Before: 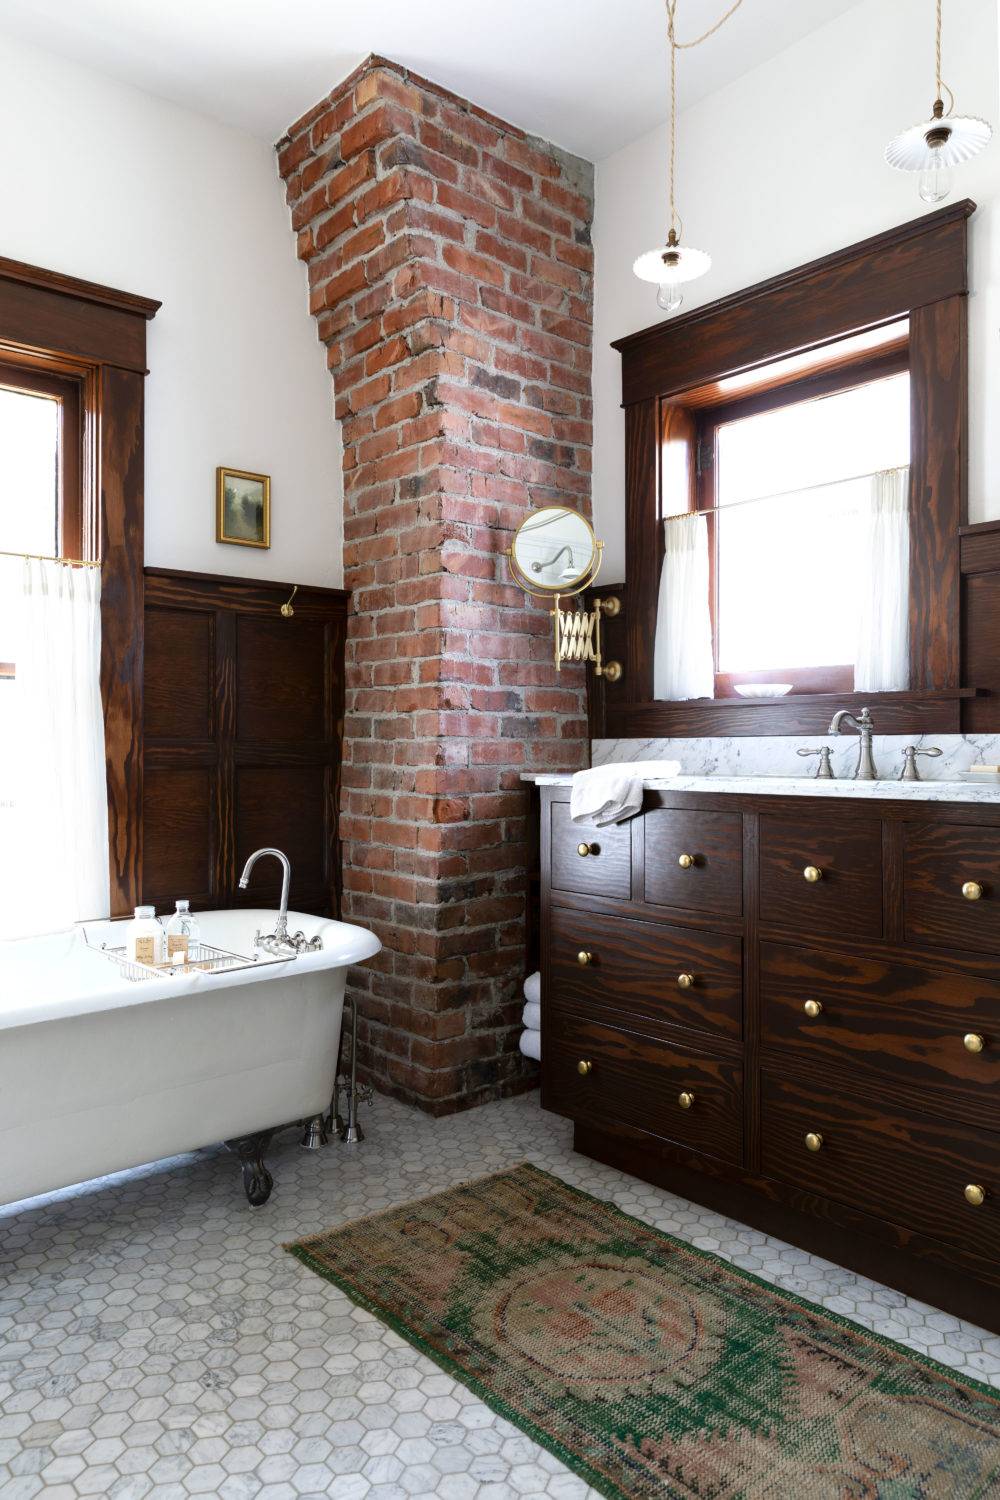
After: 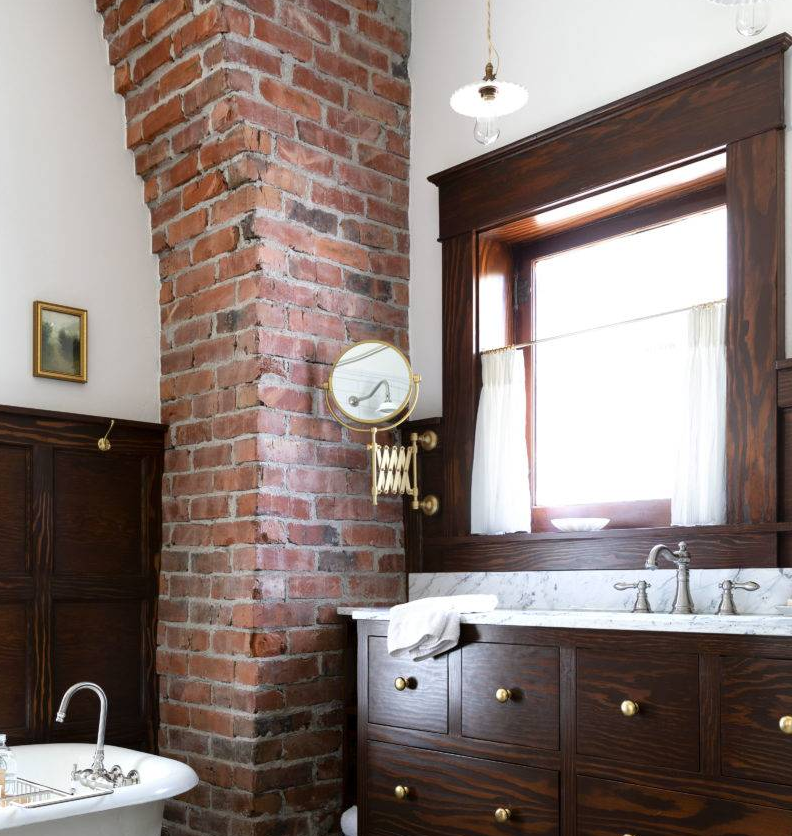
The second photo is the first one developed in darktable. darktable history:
crop: left 18.376%, top 11.084%, right 2.358%, bottom 33.13%
